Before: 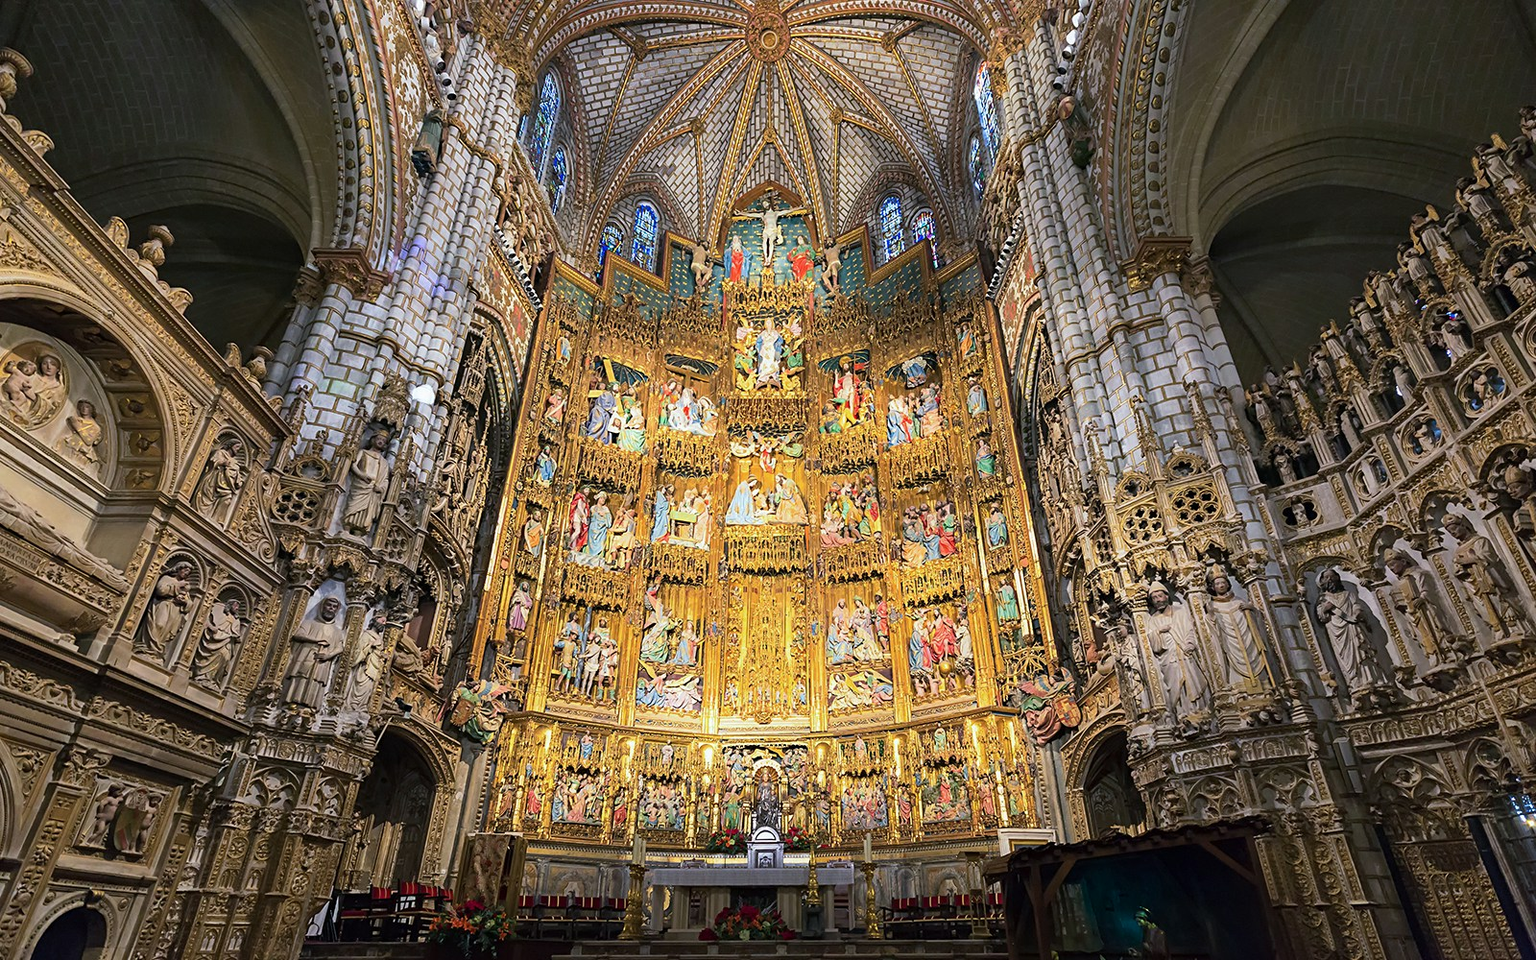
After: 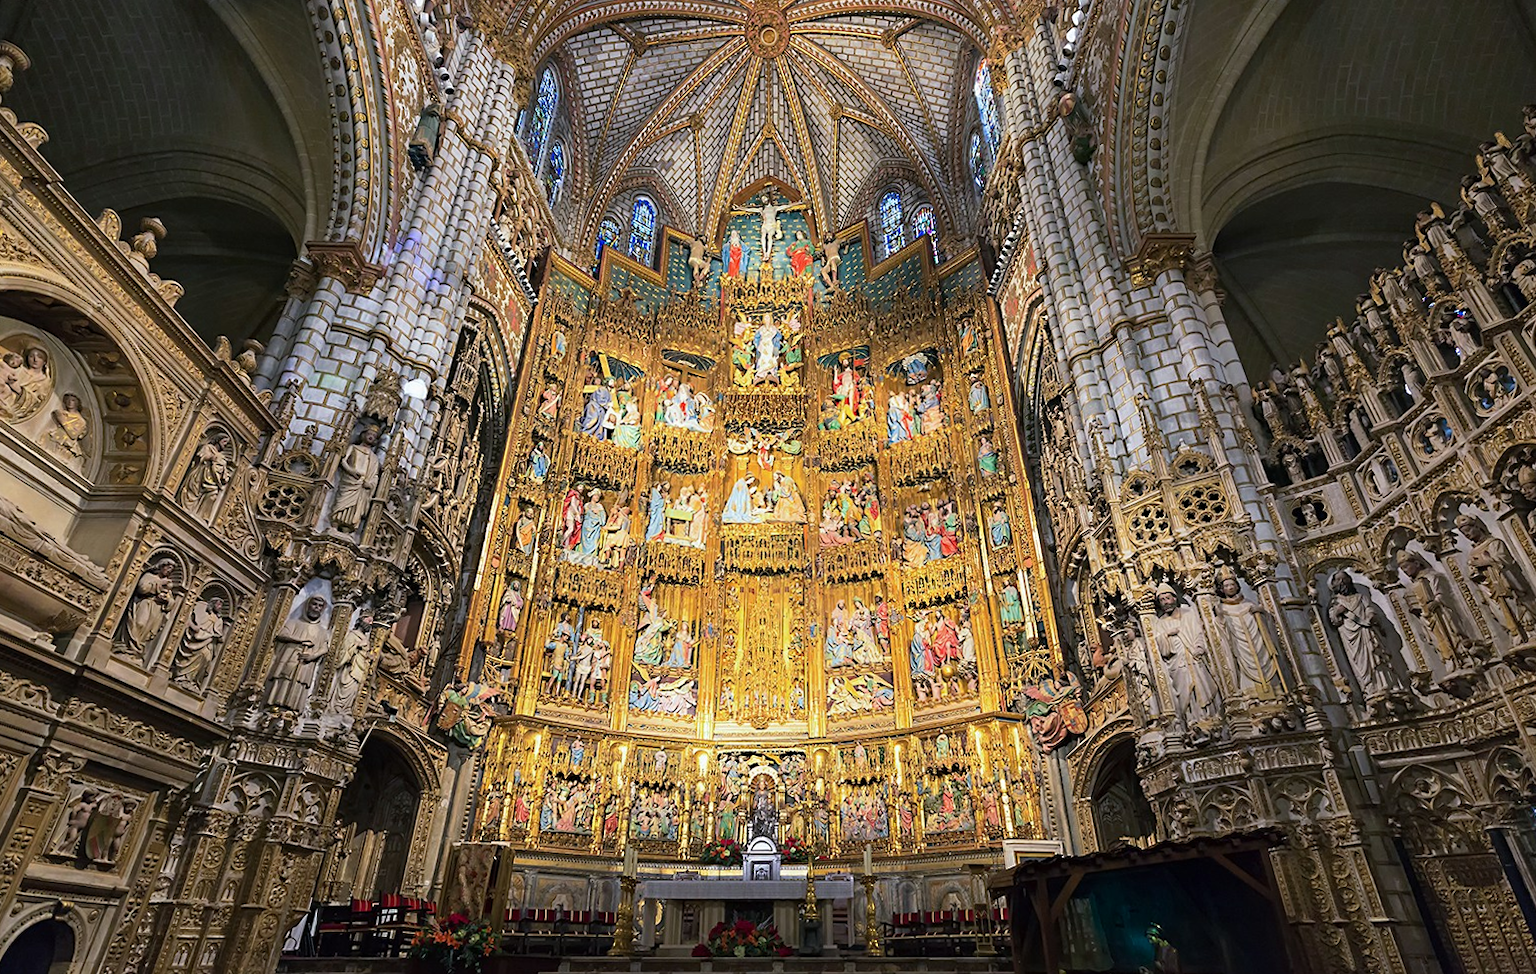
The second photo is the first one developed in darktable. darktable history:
rotate and perspective: rotation 0.226°, lens shift (vertical) -0.042, crop left 0.023, crop right 0.982, crop top 0.006, crop bottom 0.994
sharpen: radius 5.325, amount 0.312, threshold 26.433
